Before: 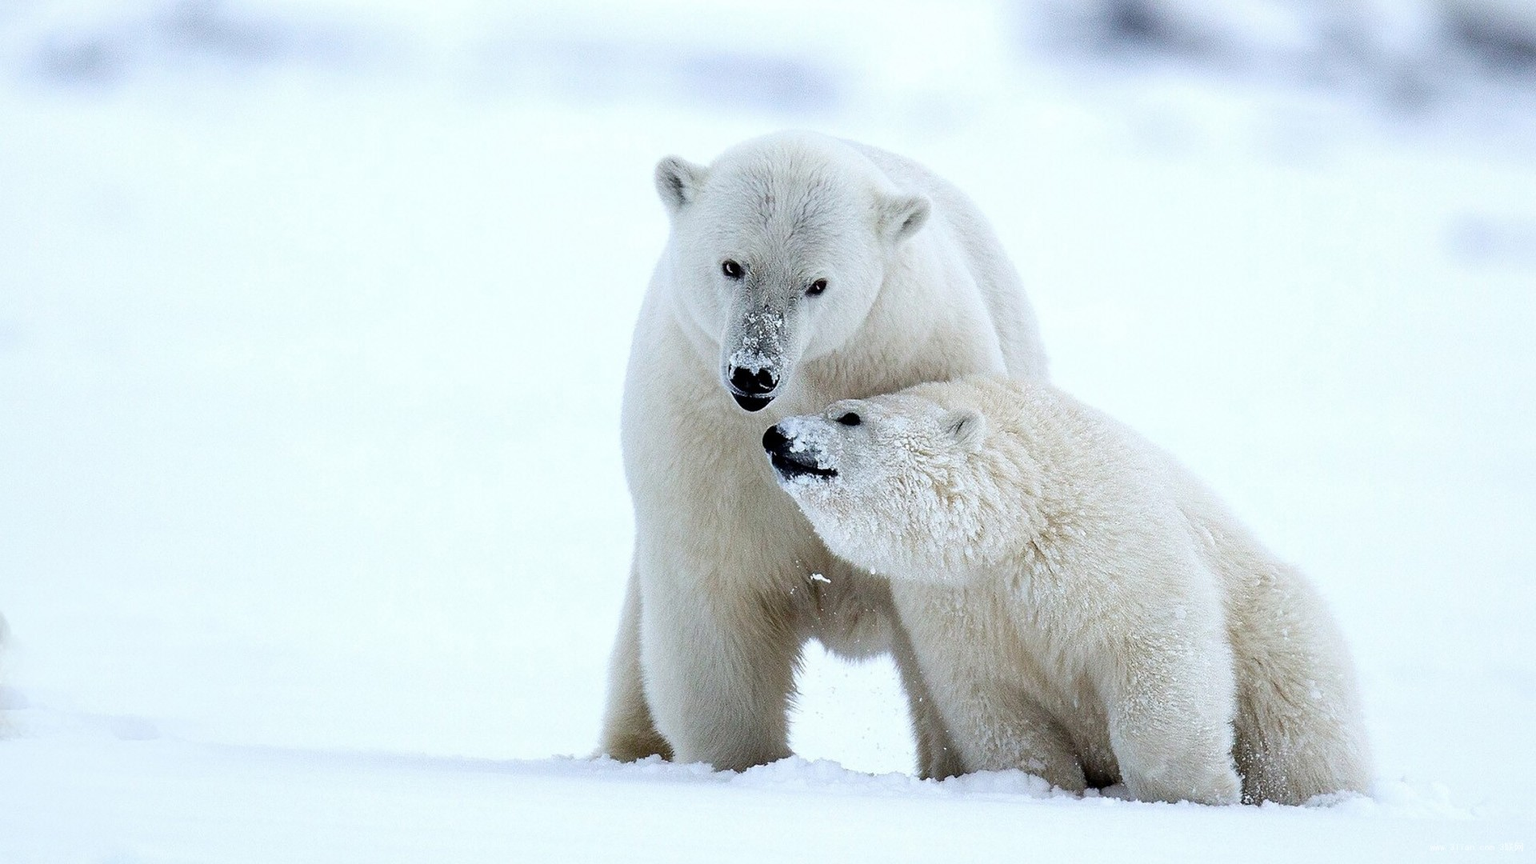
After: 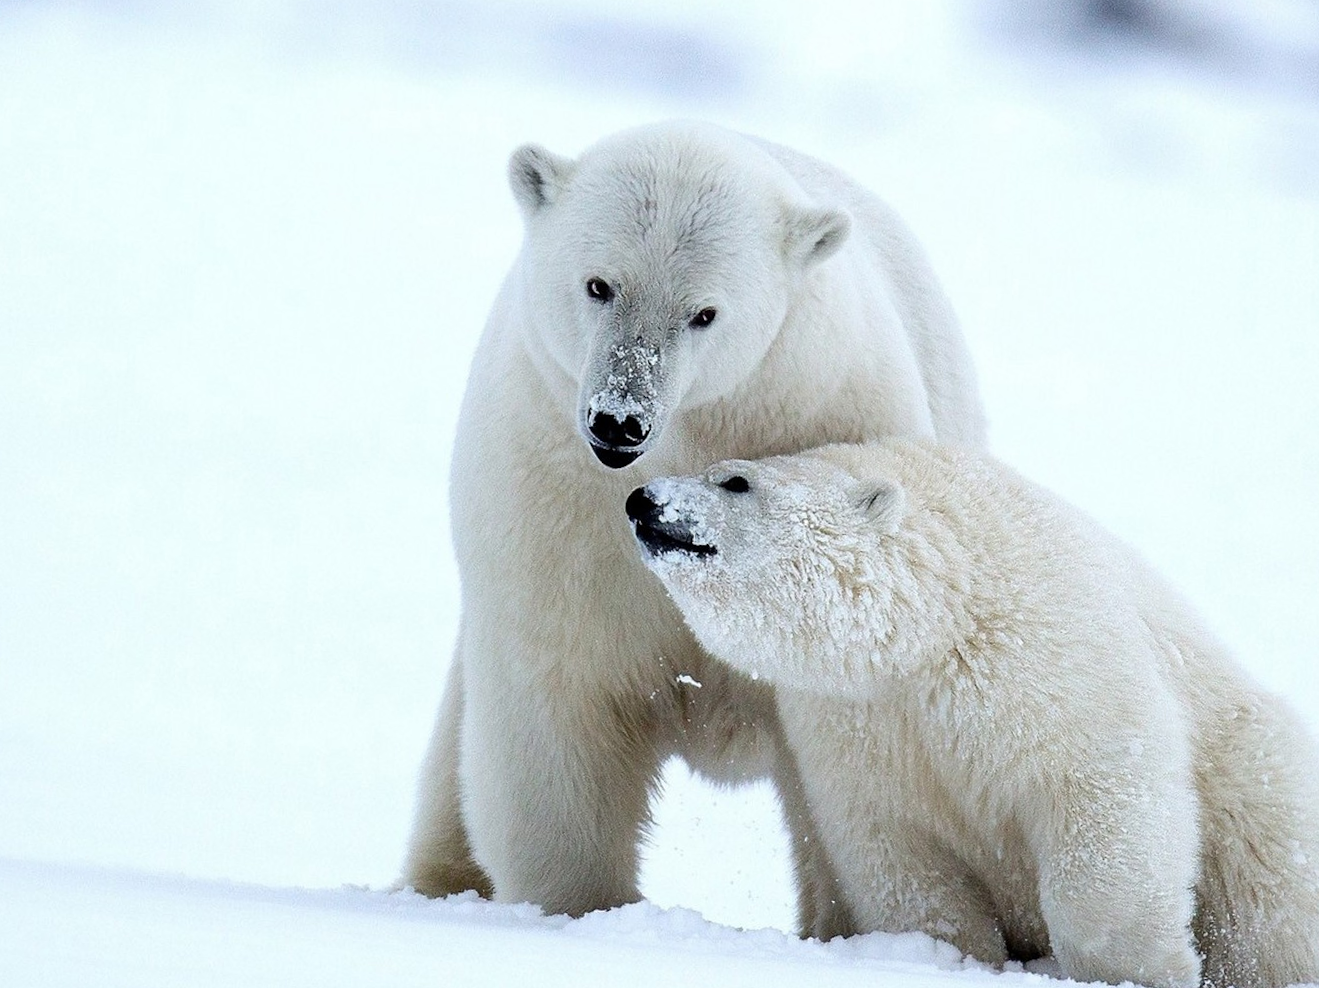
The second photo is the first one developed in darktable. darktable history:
crop and rotate: angle -3°, left 14.059%, top 0.044%, right 10.887%, bottom 0.073%
